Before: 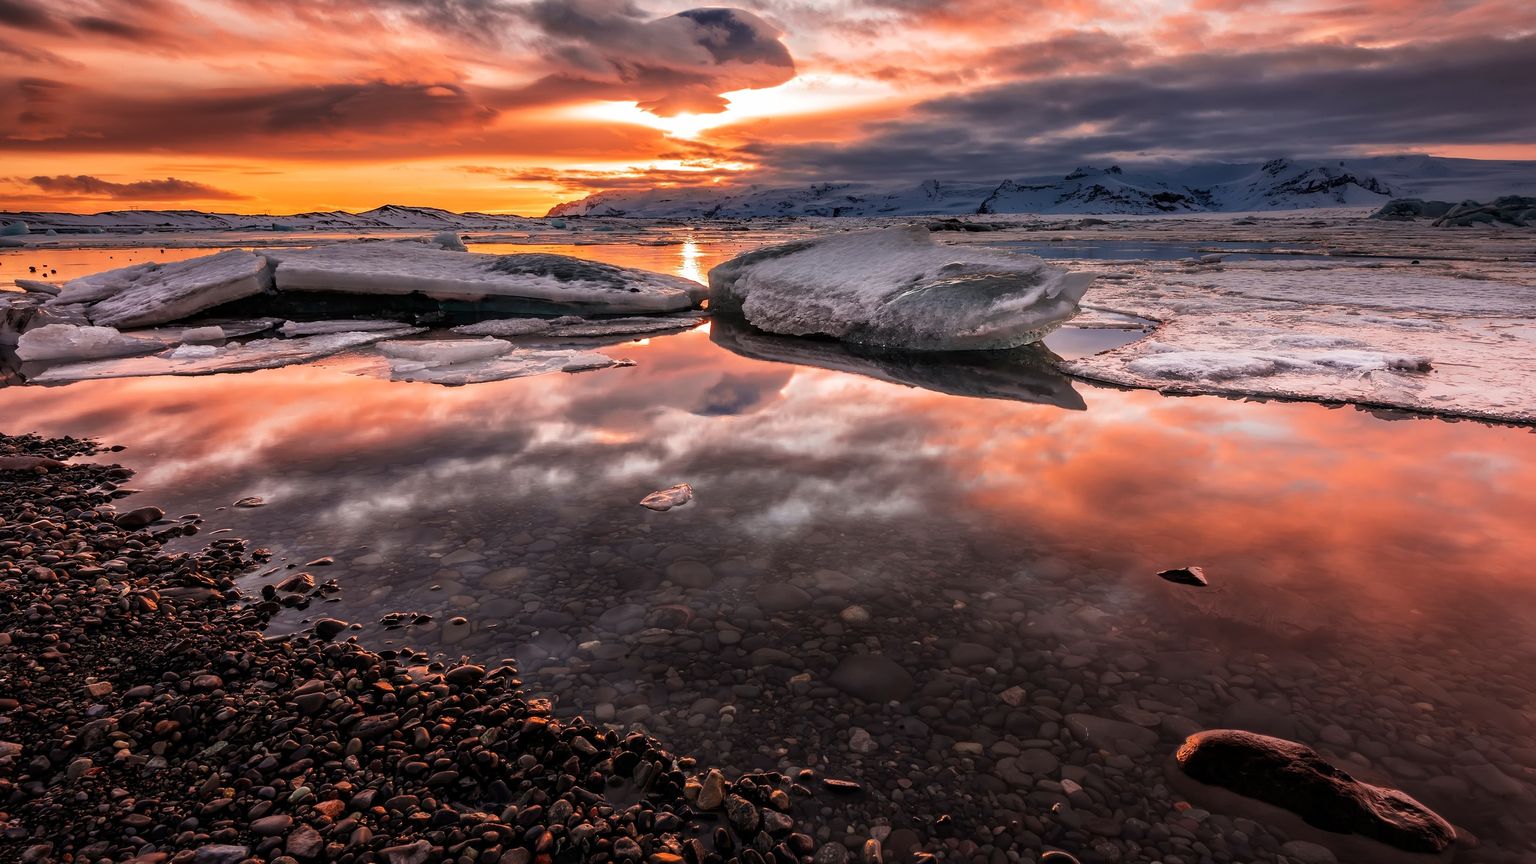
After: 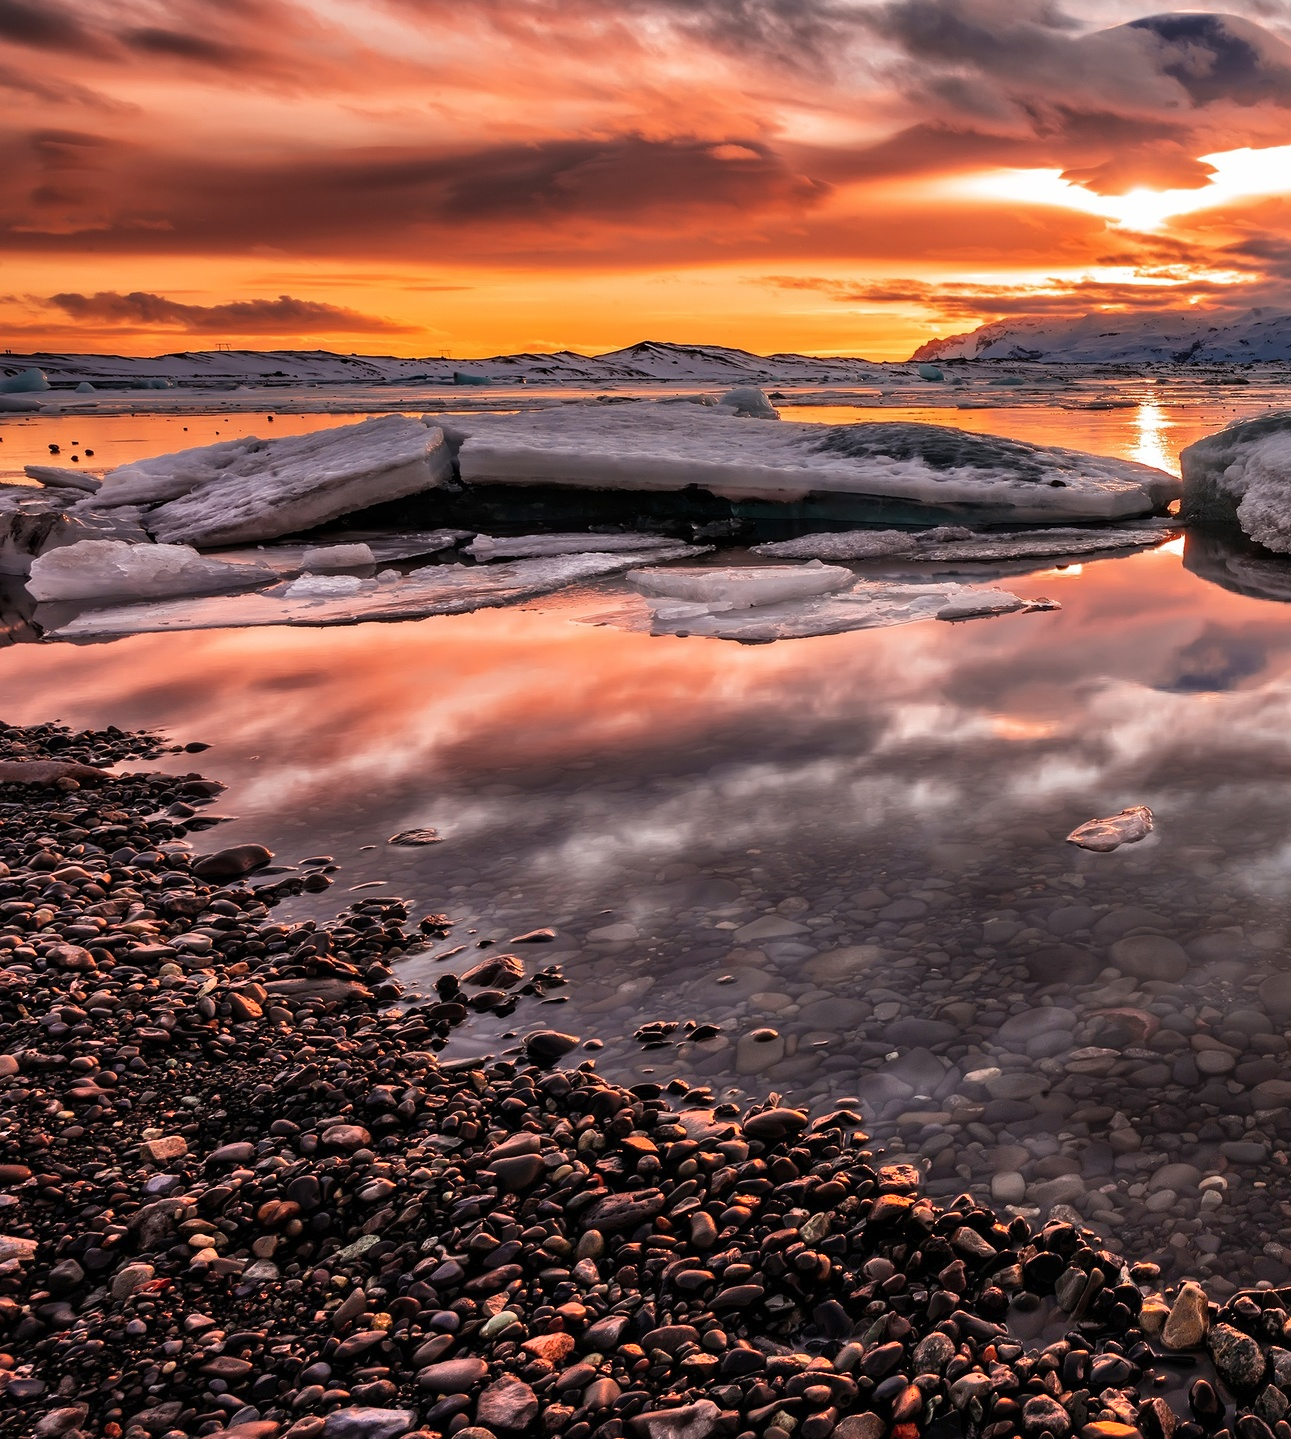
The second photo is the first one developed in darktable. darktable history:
shadows and highlights: shadows 51.77, highlights -28.38, soften with gaussian
crop and rotate: left 0.01%, top 0%, right 49.534%
